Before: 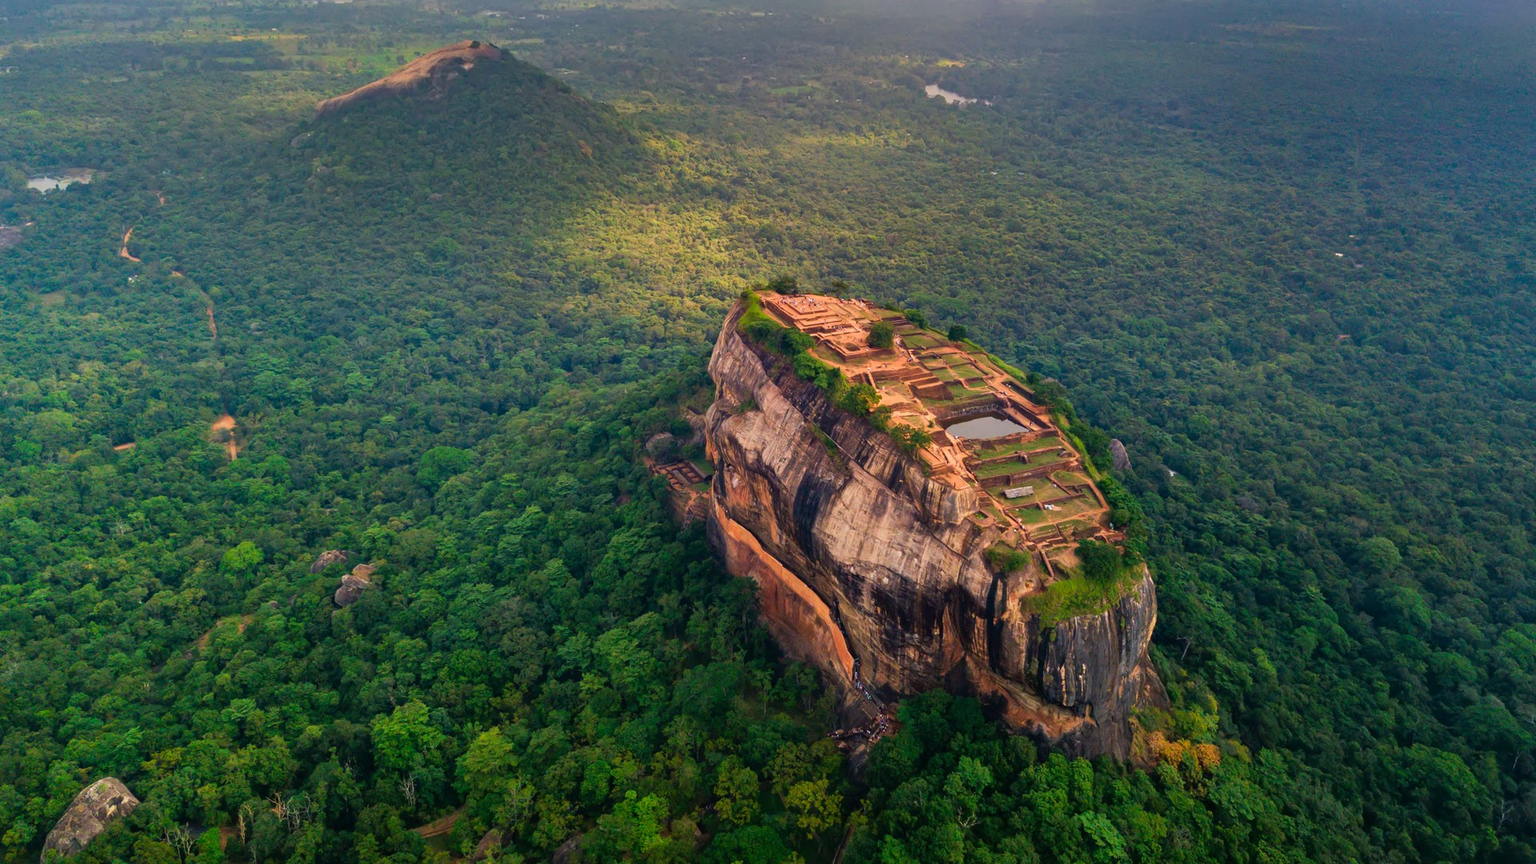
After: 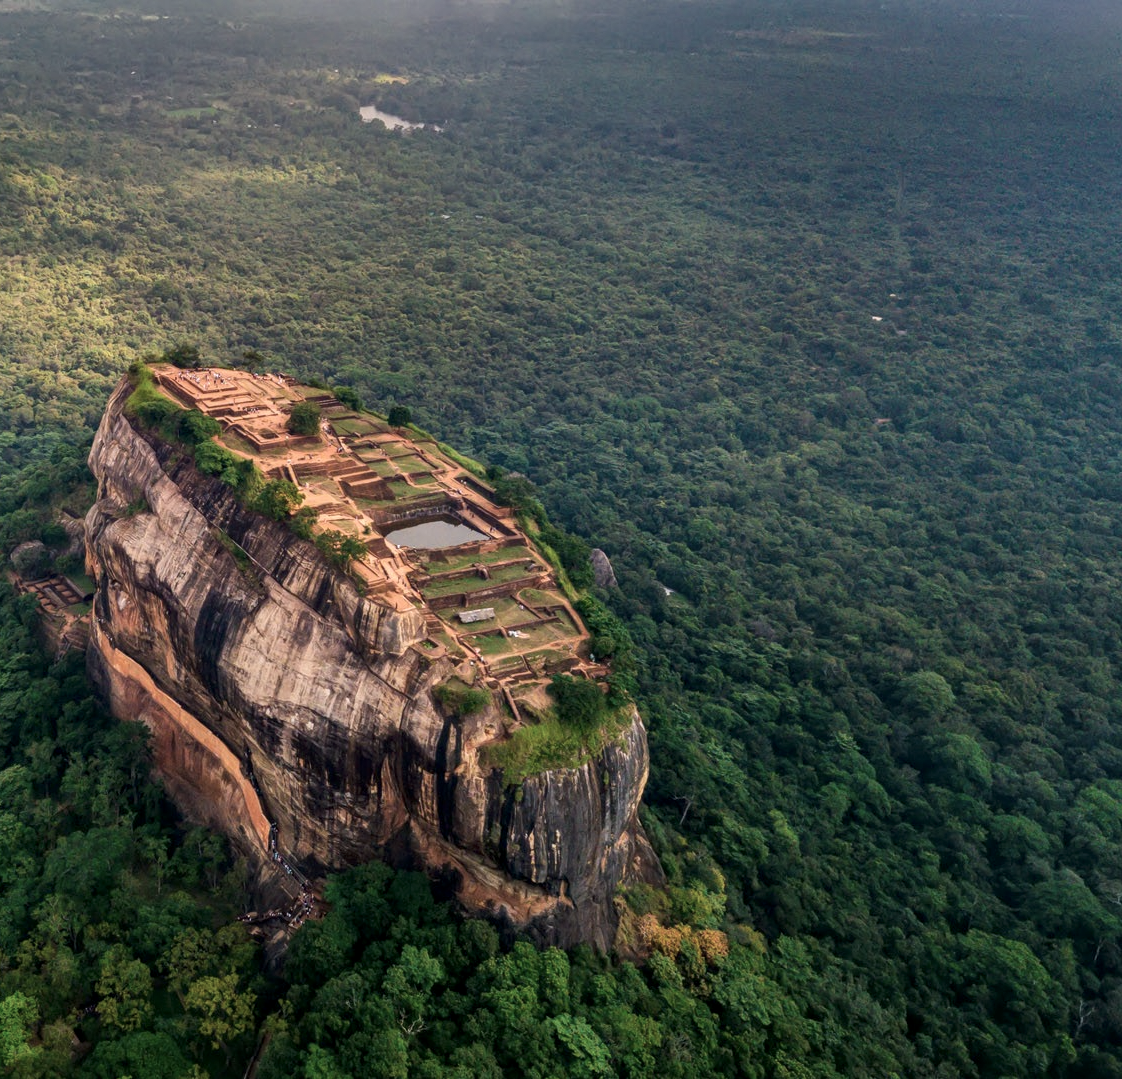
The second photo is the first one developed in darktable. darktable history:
local contrast: on, module defaults
contrast brightness saturation: contrast 0.097, saturation -0.29
crop: left 41.515%
